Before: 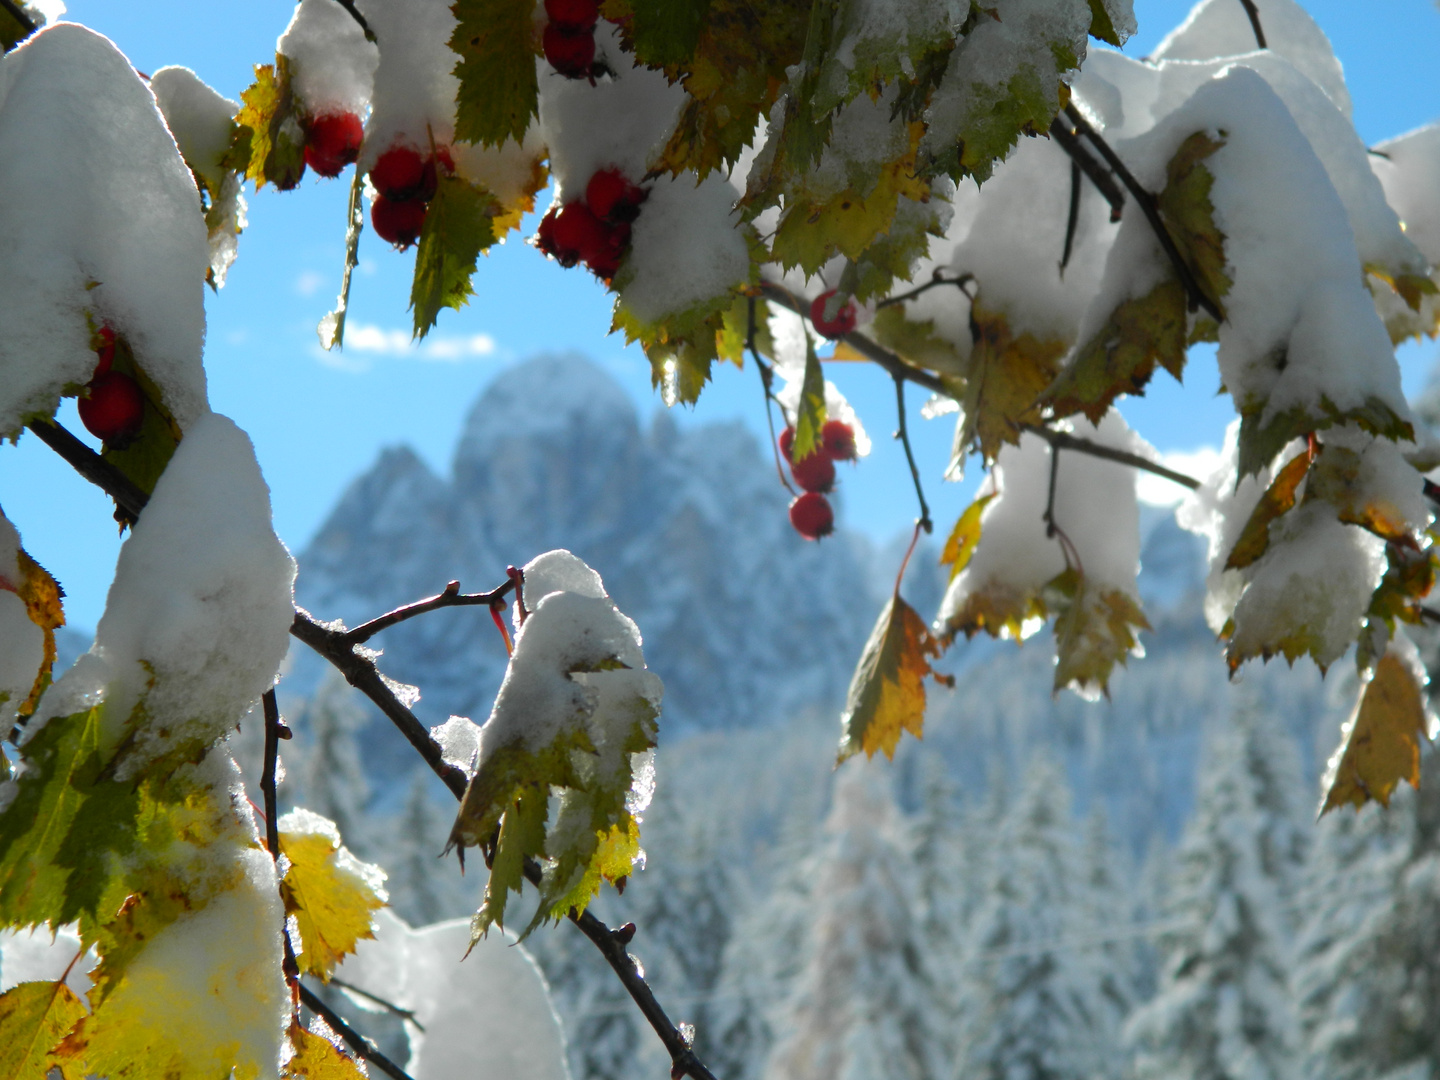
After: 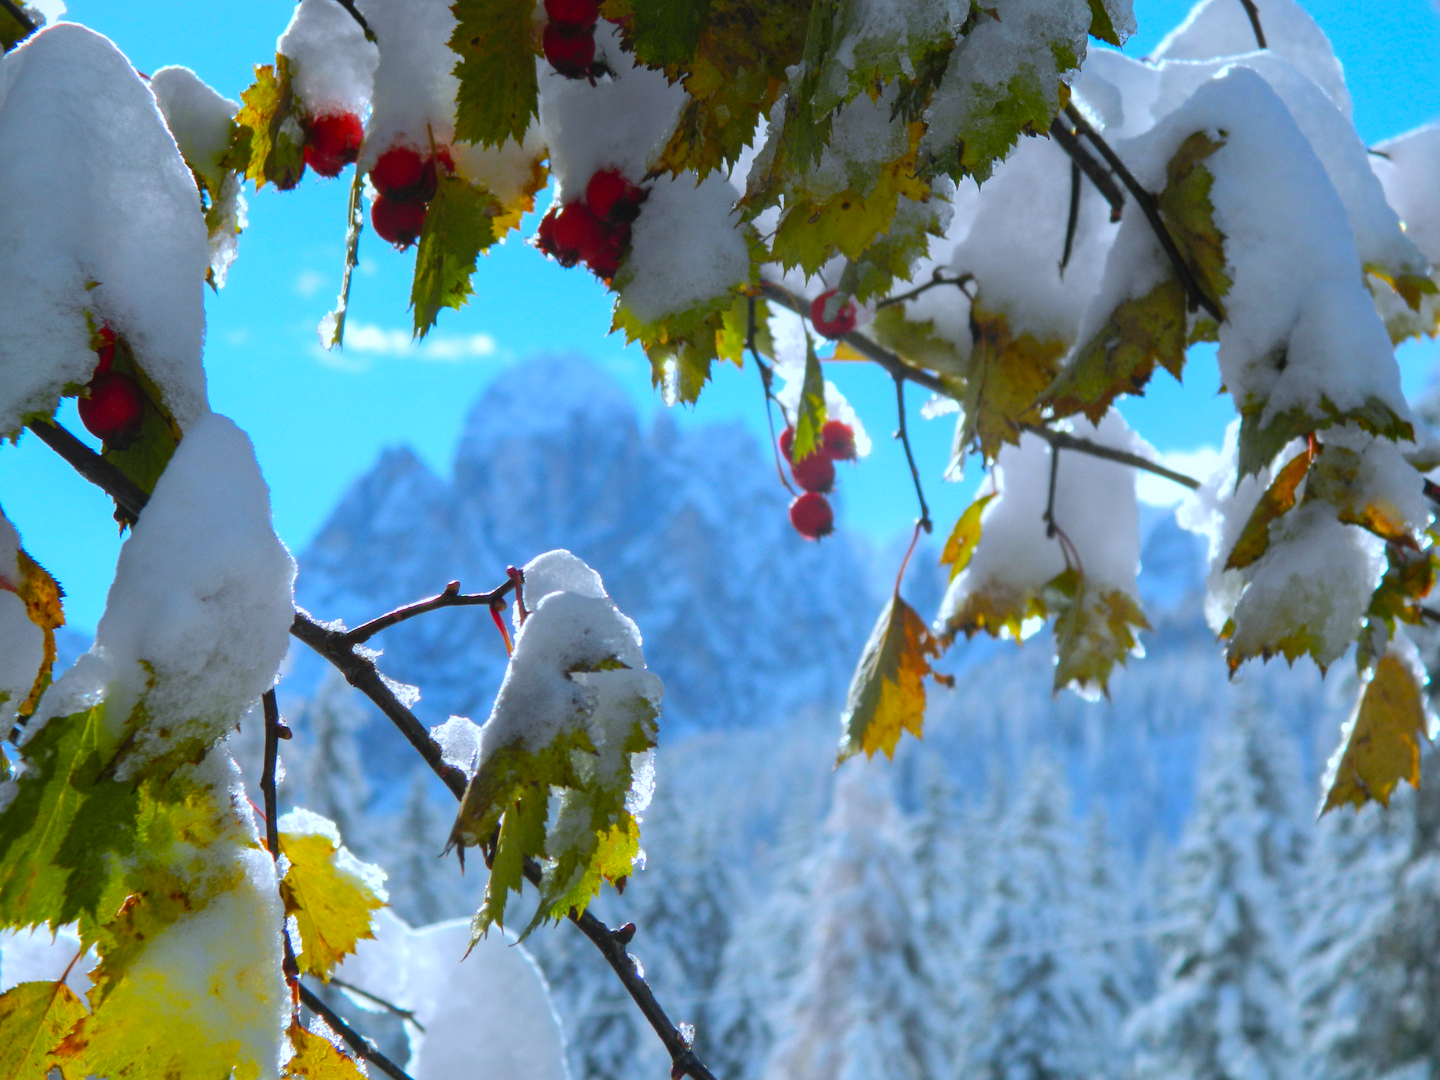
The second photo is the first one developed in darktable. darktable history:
contrast brightness saturation: contrast 0.07, brightness 0.08, saturation 0.18
white balance: red 0.948, green 1.02, blue 1.176
color balance: output saturation 110%
local contrast: detail 110%
